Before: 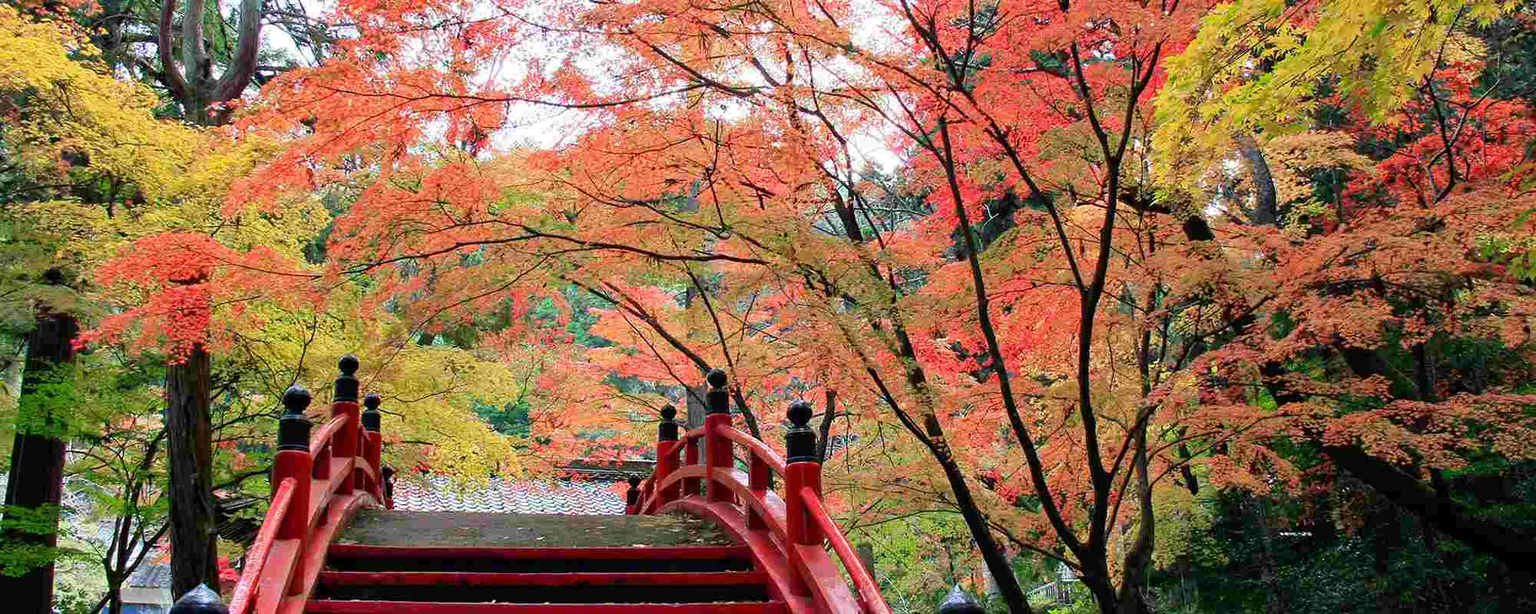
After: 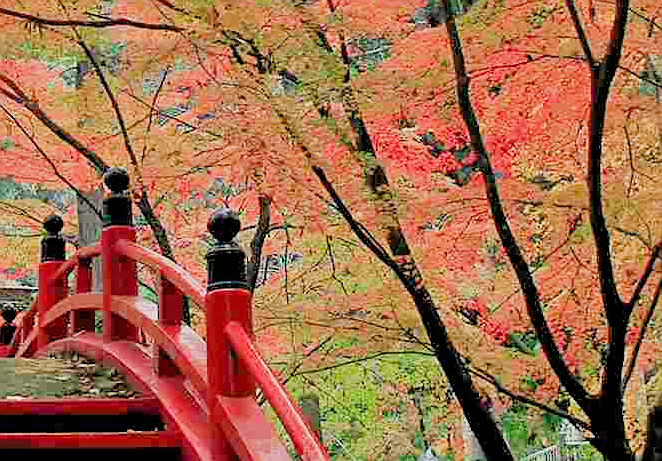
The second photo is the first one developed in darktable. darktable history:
crop: left 40.878%, top 39.176%, right 25.993%, bottom 3.081%
filmic rgb: black relative exposure -7.65 EV, white relative exposure 4.56 EV, hardness 3.61
tone equalizer: -7 EV 0.15 EV, -6 EV 0.6 EV, -5 EV 1.15 EV, -4 EV 1.33 EV, -3 EV 1.15 EV, -2 EV 0.6 EV, -1 EV 0.15 EV, mask exposure compensation -0.5 EV
sharpen: on, module defaults
white balance: red 1.029, blue 0.92
